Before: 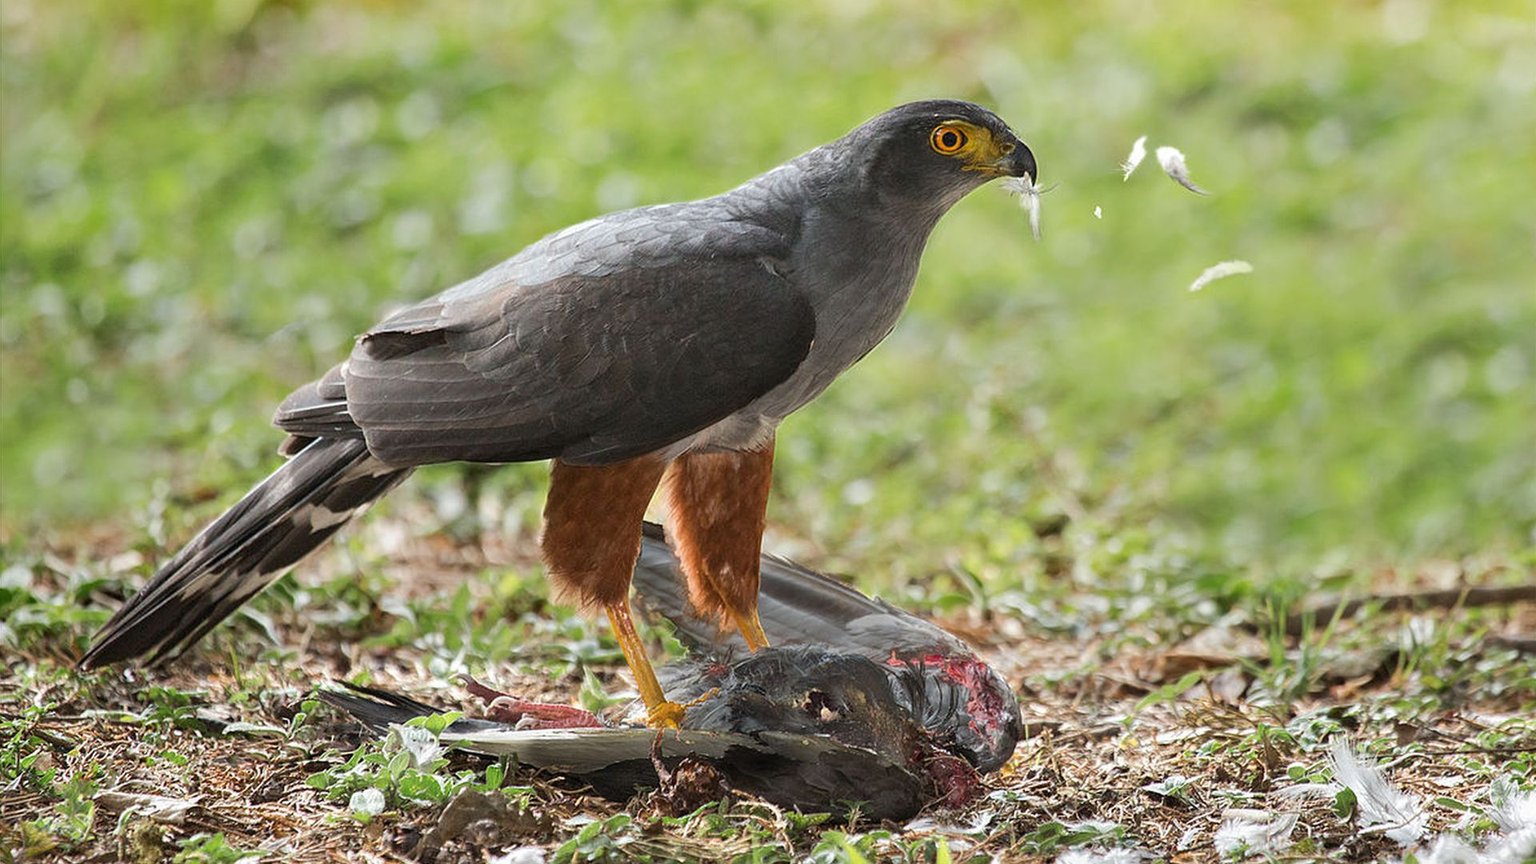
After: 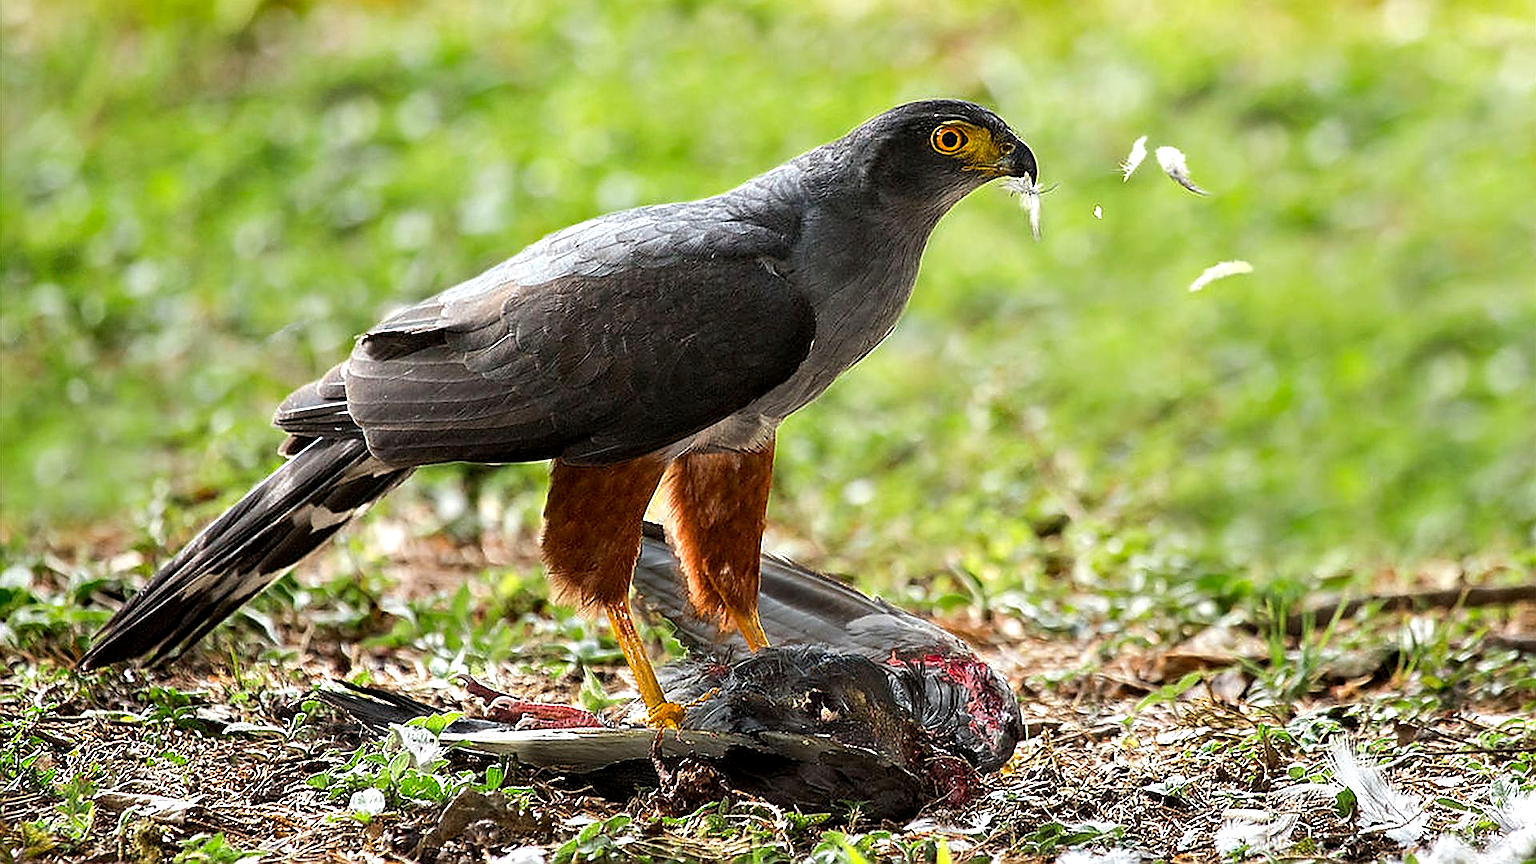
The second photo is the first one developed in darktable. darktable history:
color balance: lift [0.991, 1, 1, 1], gamma [0.996, 1, 1, 1], input saturation 98.52%, contrast 20.34%, output saturation 103.72%
sharpen: radius 1.4, amount 1.25, threshold 0.7
